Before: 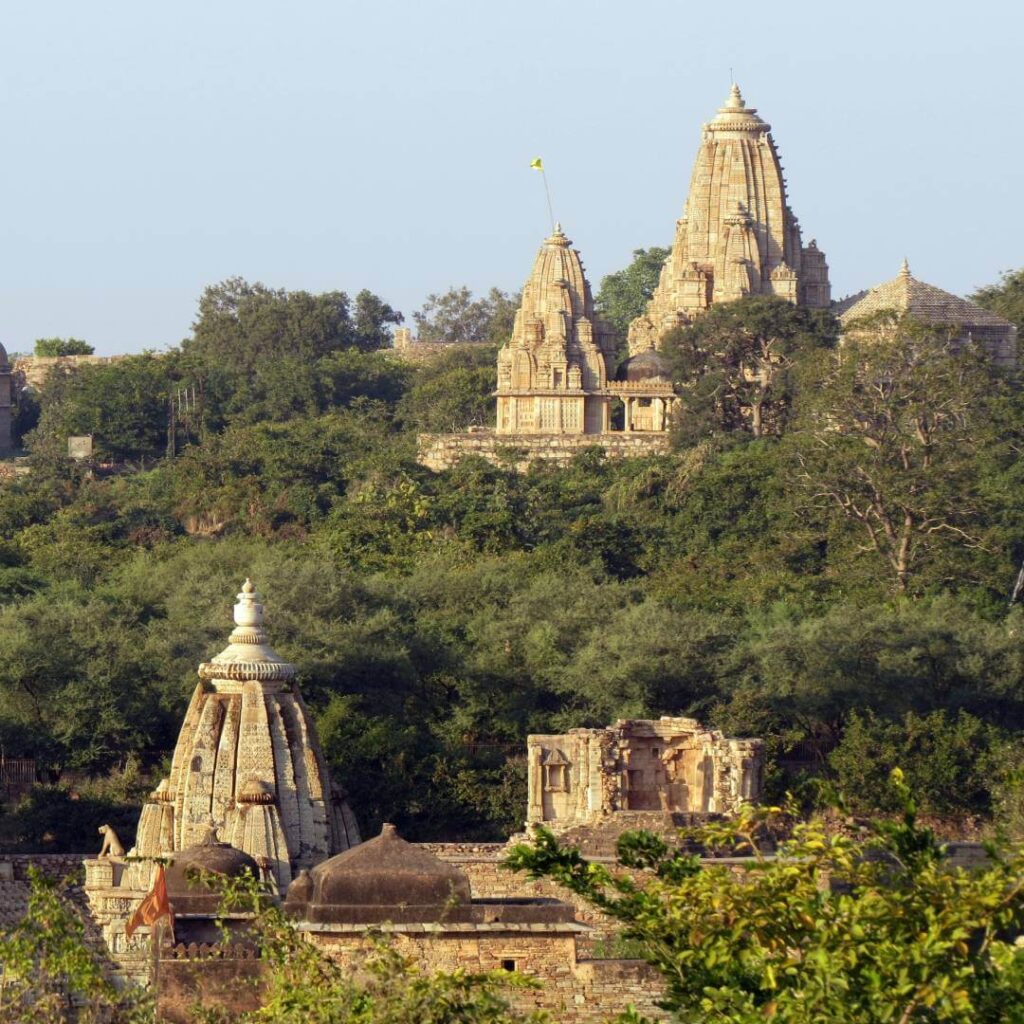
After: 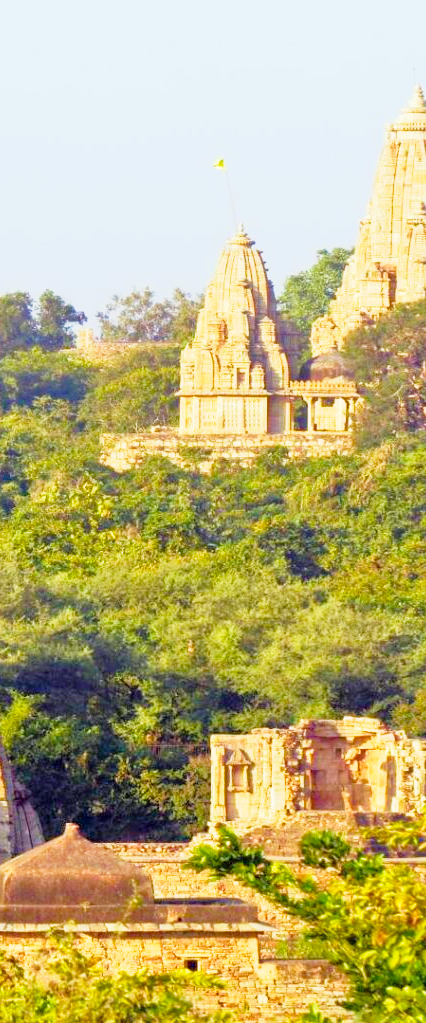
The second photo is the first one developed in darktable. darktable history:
tone equalizer: -7 EV 0.152 EV, -6 EV 0.626 EV, -5 EV 1.14 EV, -4 EV 1.31 EV, -3 EV 1.15 EV, -2 EV 0.6 EV, -1 EV 0.166 EV
base curve: curves: ch0 [(0, 0) (0.088, 0.125) (0.176, 0.251) (0.354, 0.501) (0.613, 0.749) (1, 0.877)], preserve colors none
exposure: black level correction 0, exposure 0.5 EV, compensate exposure bias true, compensate highlight preservation false
crop: left 31.047%, right 27.337%
velvia: strength 51.42%, mid-tones bias 0.508
